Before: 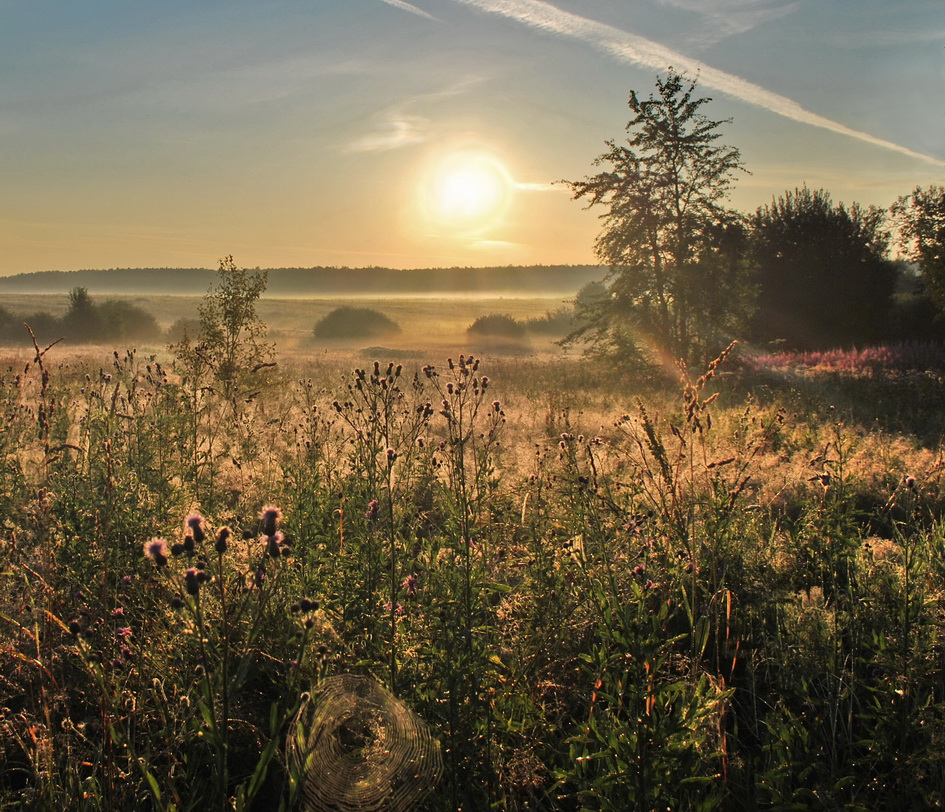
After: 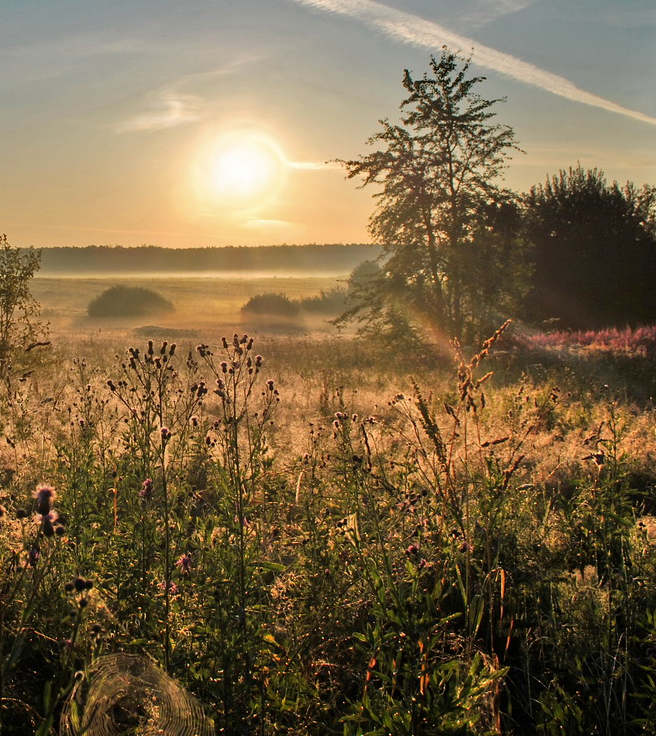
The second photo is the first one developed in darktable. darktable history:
crop and rotate: left 23.958%, top 2.703%, right 6.609%, bottom 6.631%
